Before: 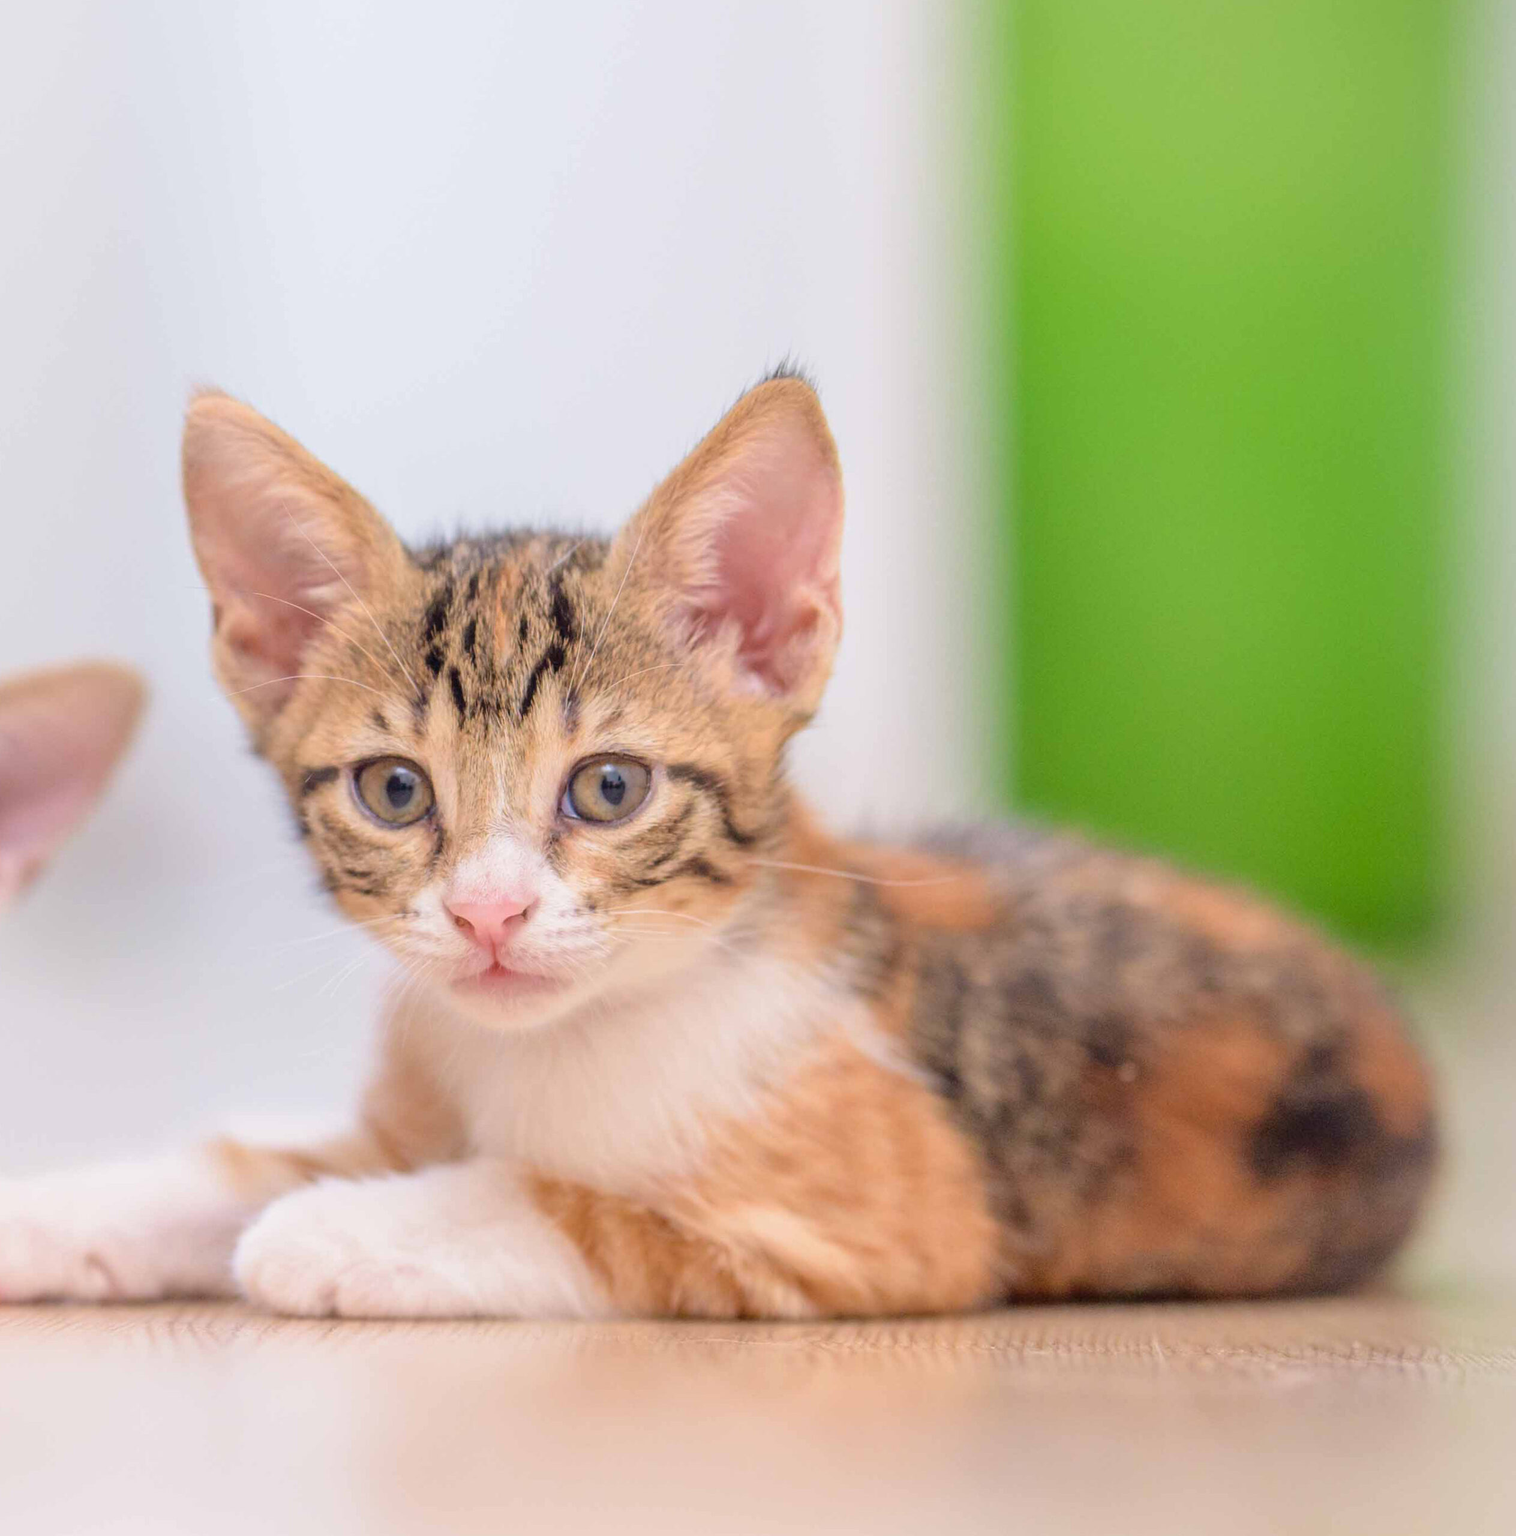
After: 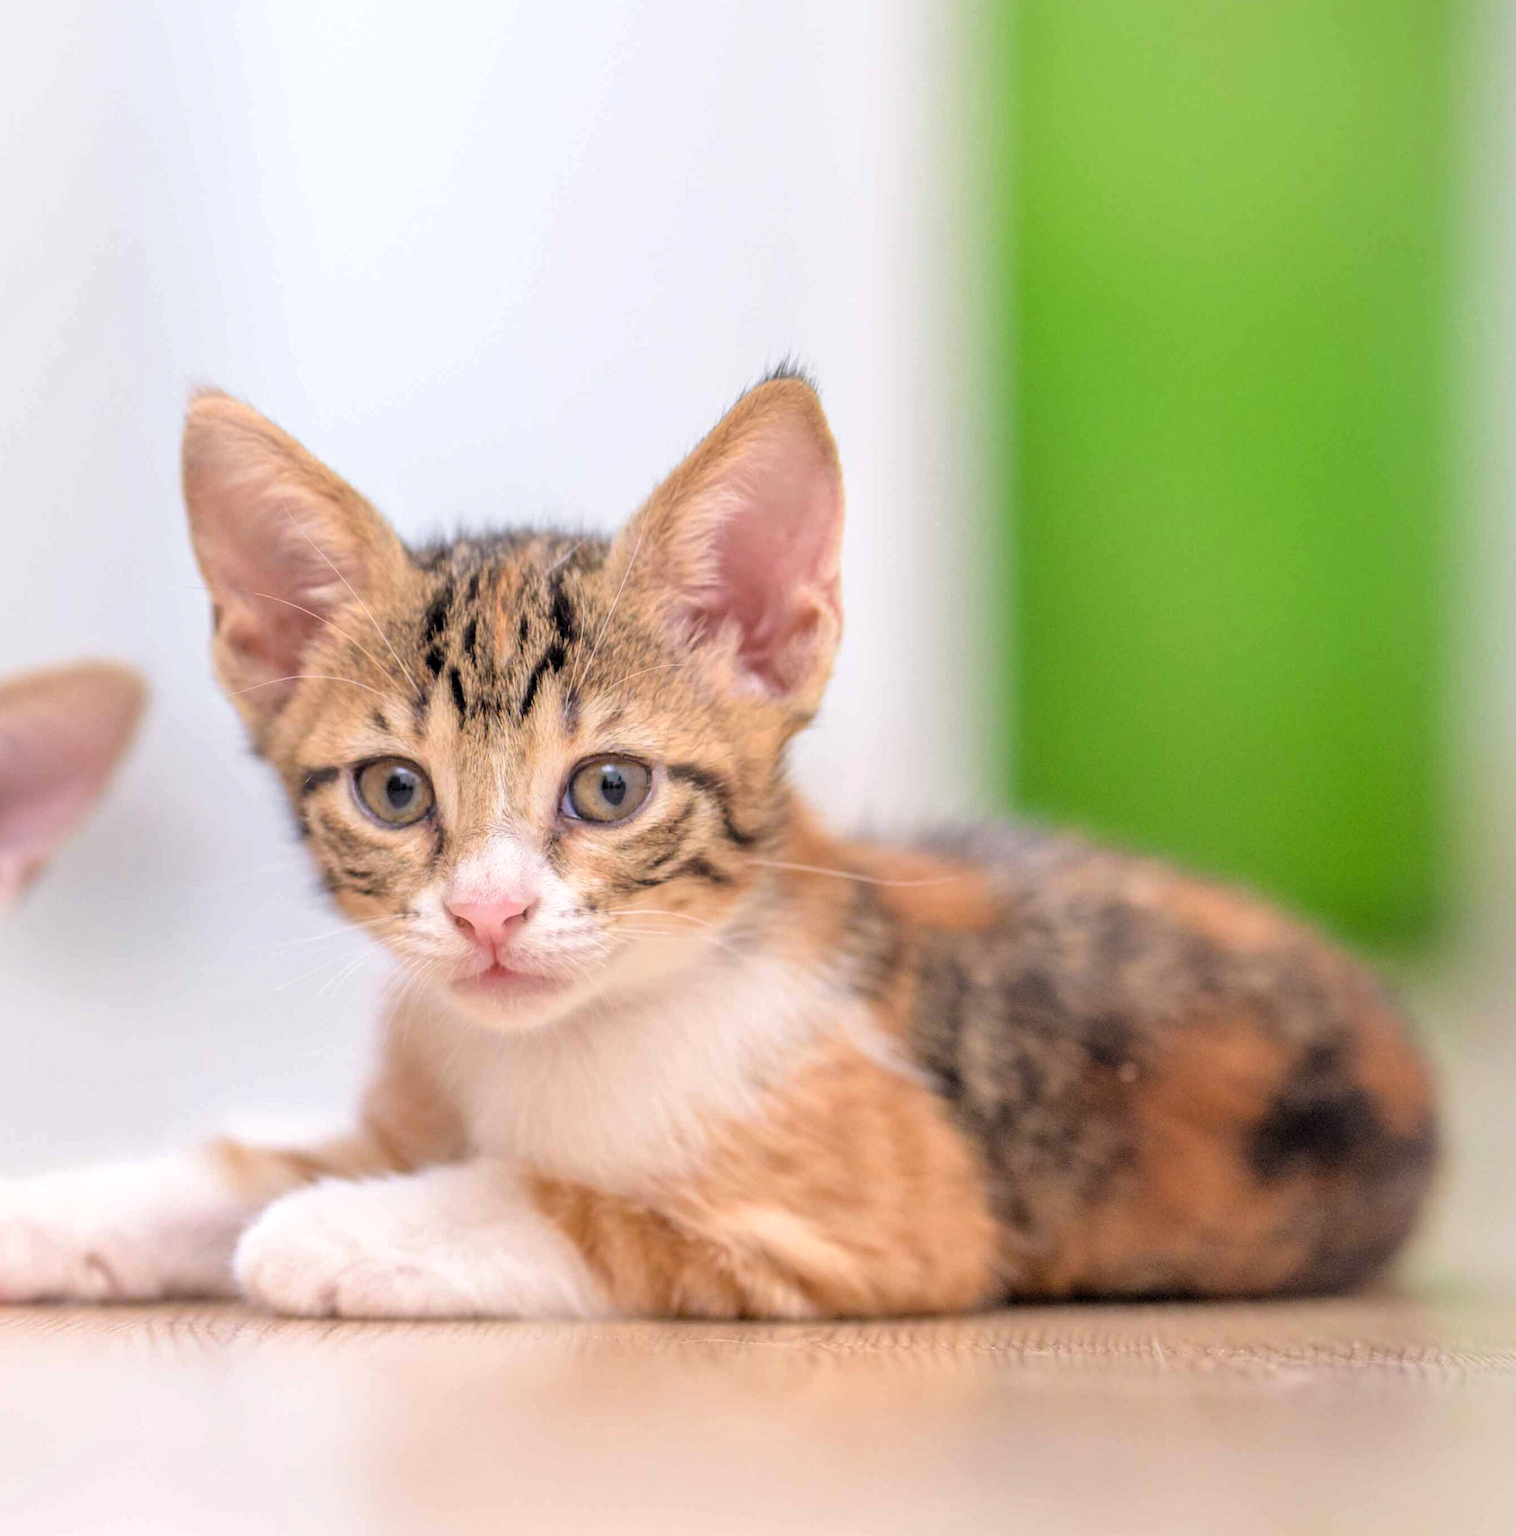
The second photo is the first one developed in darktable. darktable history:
levels: mode automatic, black 0.023%, white 99.97%, levels [0.062, 0.494, 0.925]
exposure: compensate highlight preservation false
shadows and highlights: shadows 25, highlights -25
